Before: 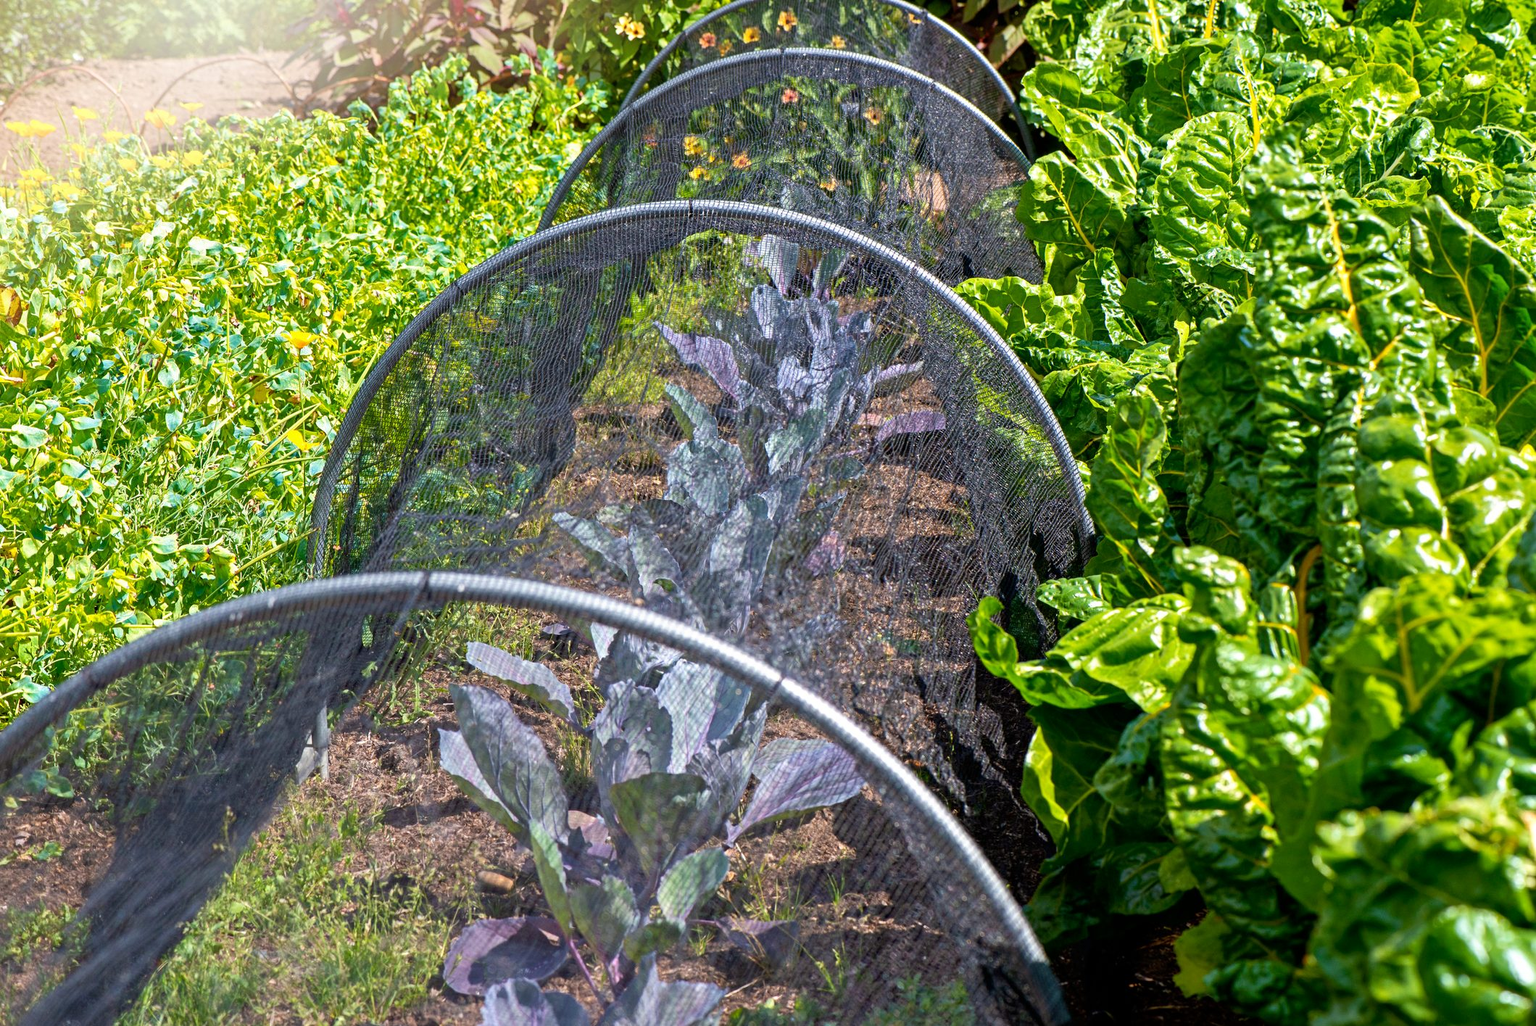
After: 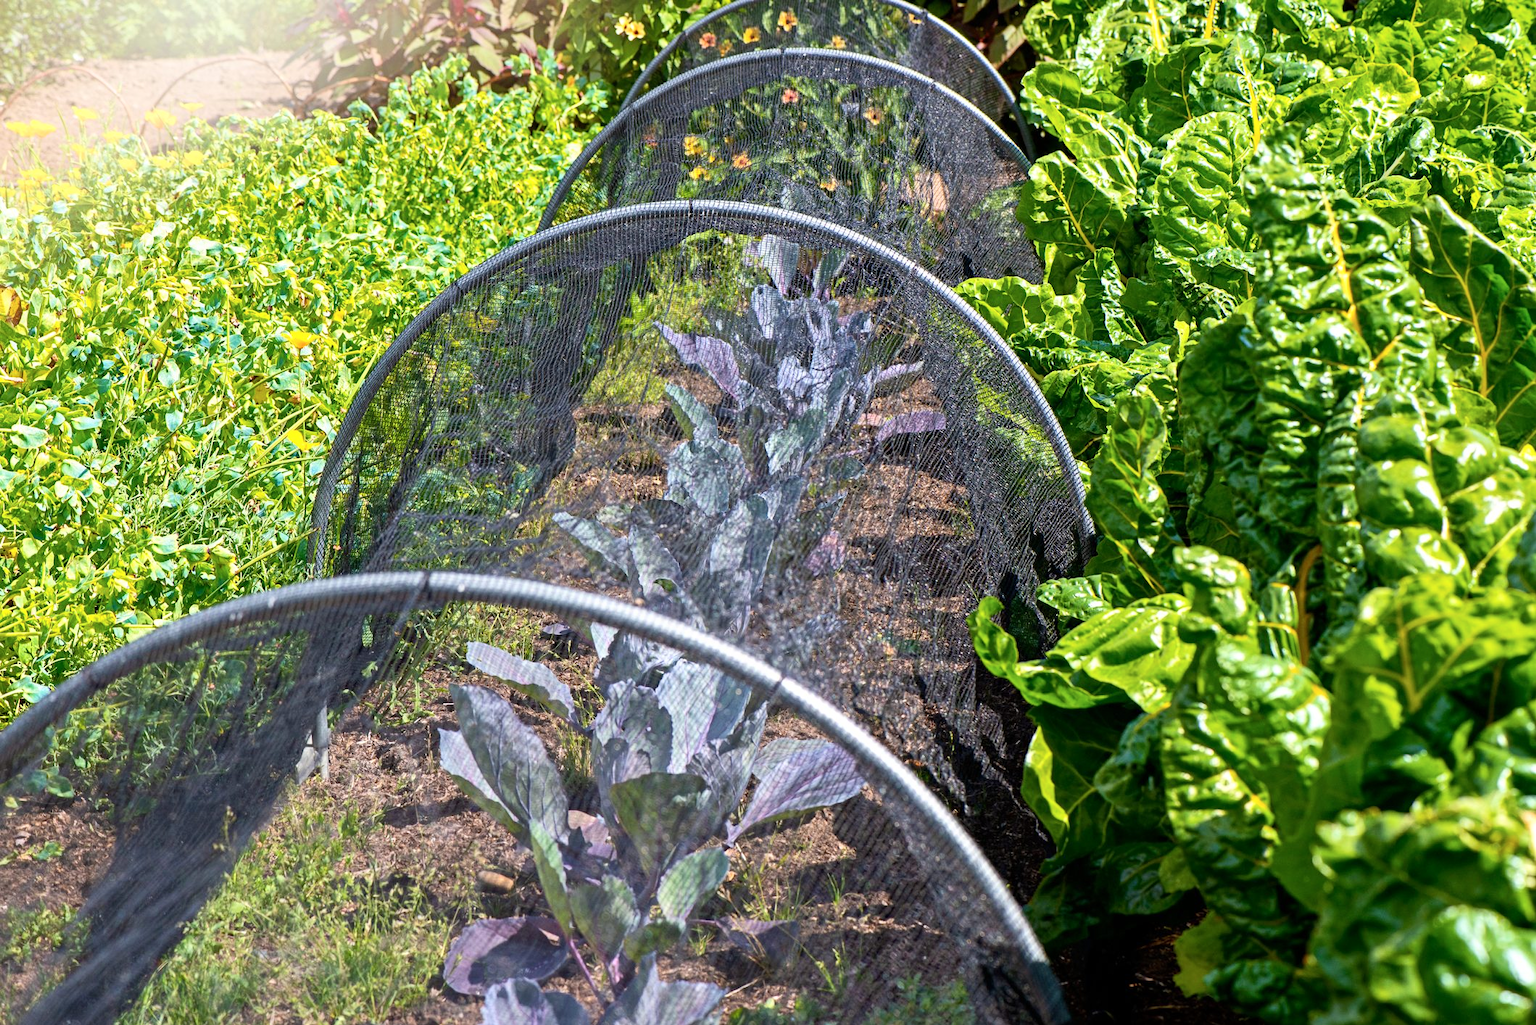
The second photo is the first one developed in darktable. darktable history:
color correction: highlights b* -0.028, saturation 0.991
contrast brightness saturation: contrast 0.146, brightness 0.053
